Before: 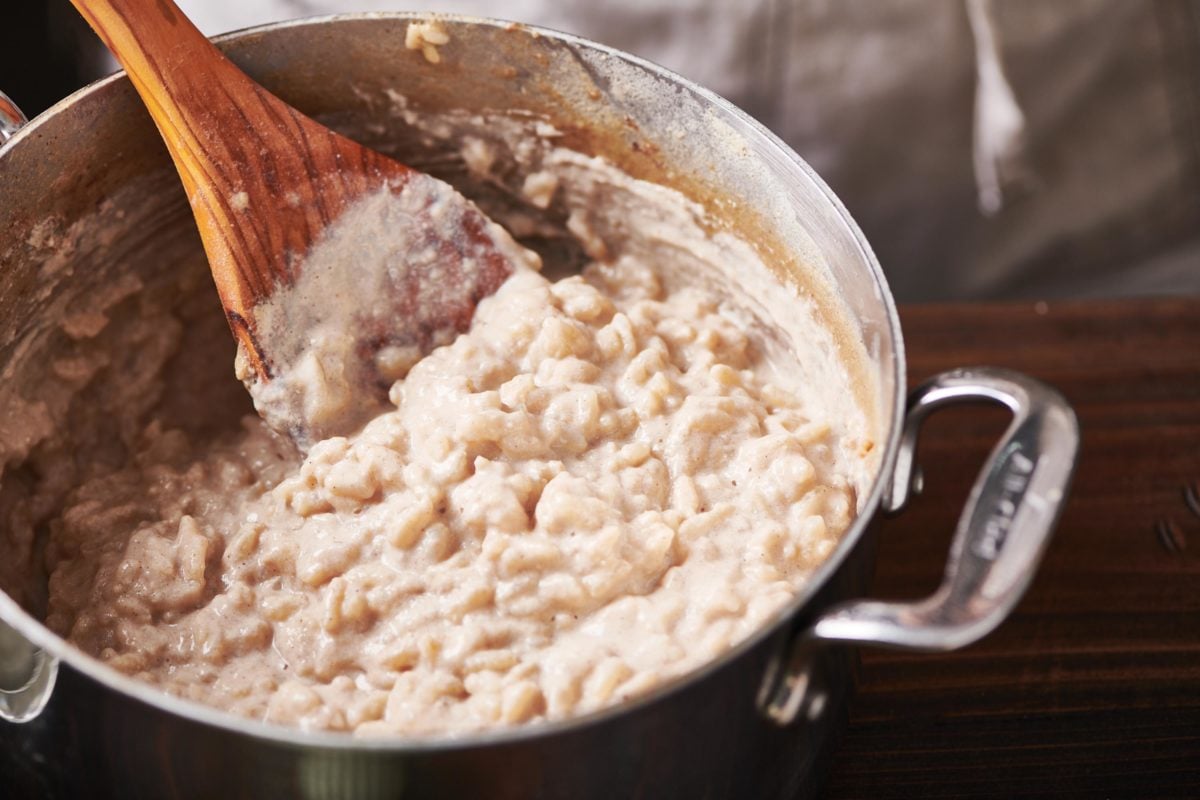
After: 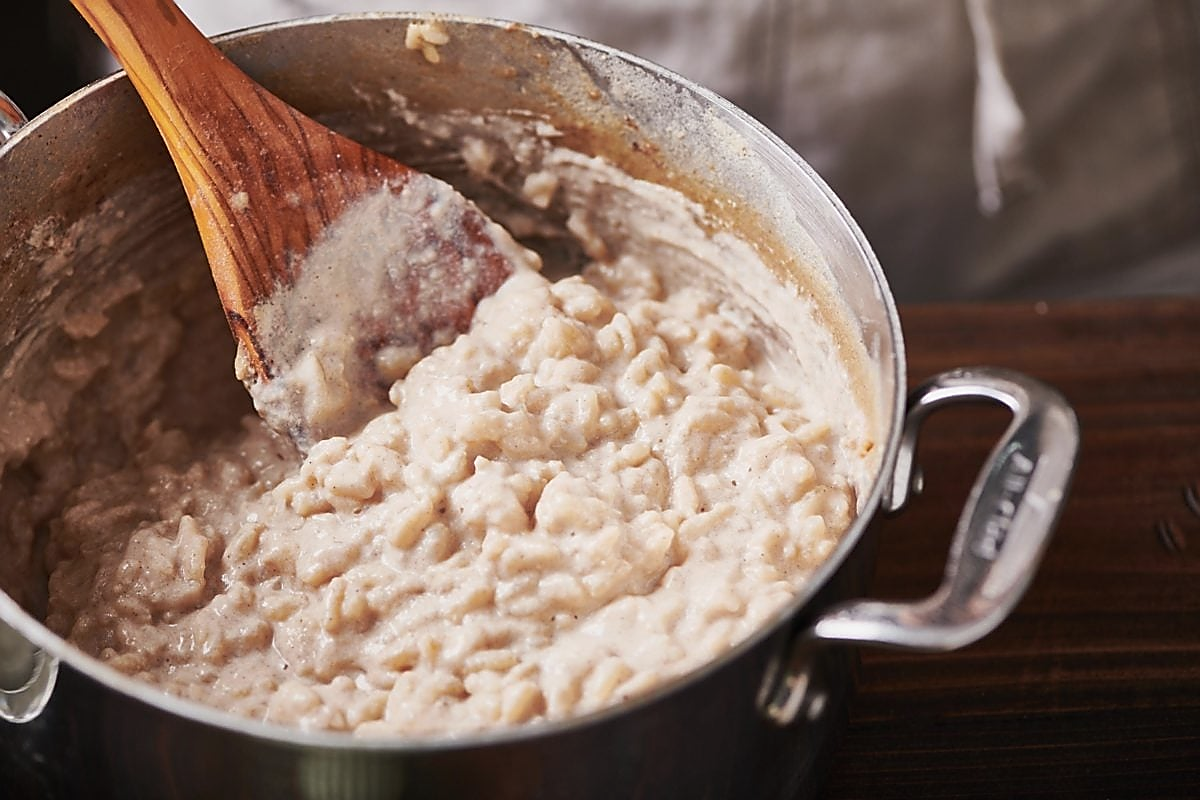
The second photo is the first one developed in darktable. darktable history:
exposure: exposure -0.14 EV, compensate highlight preservation false
contrast brightness saturation: saturation -0.055
sharpen: radius 1.415, amount 1.248, threshold 0.837
